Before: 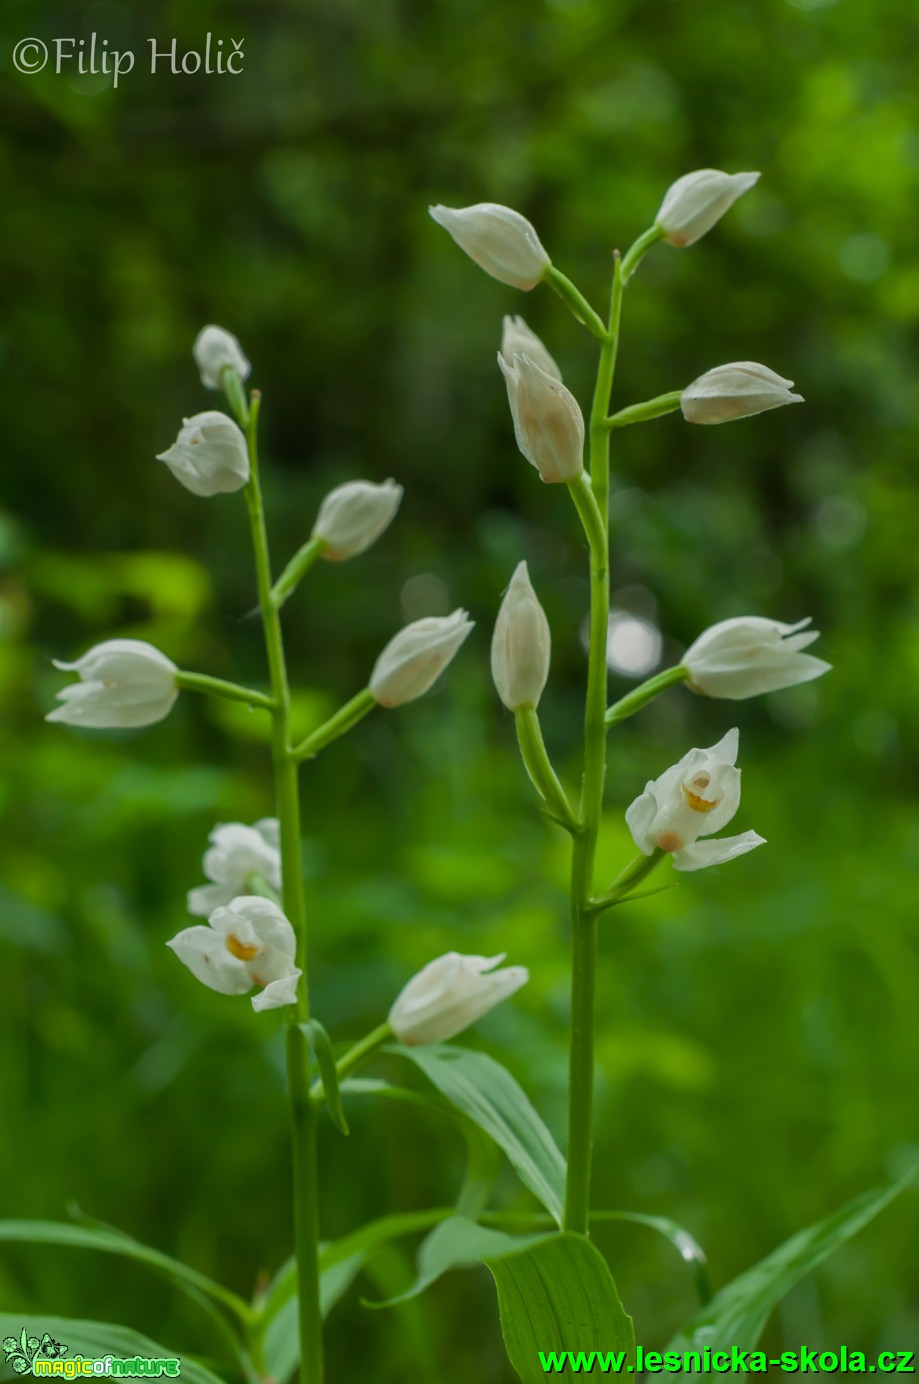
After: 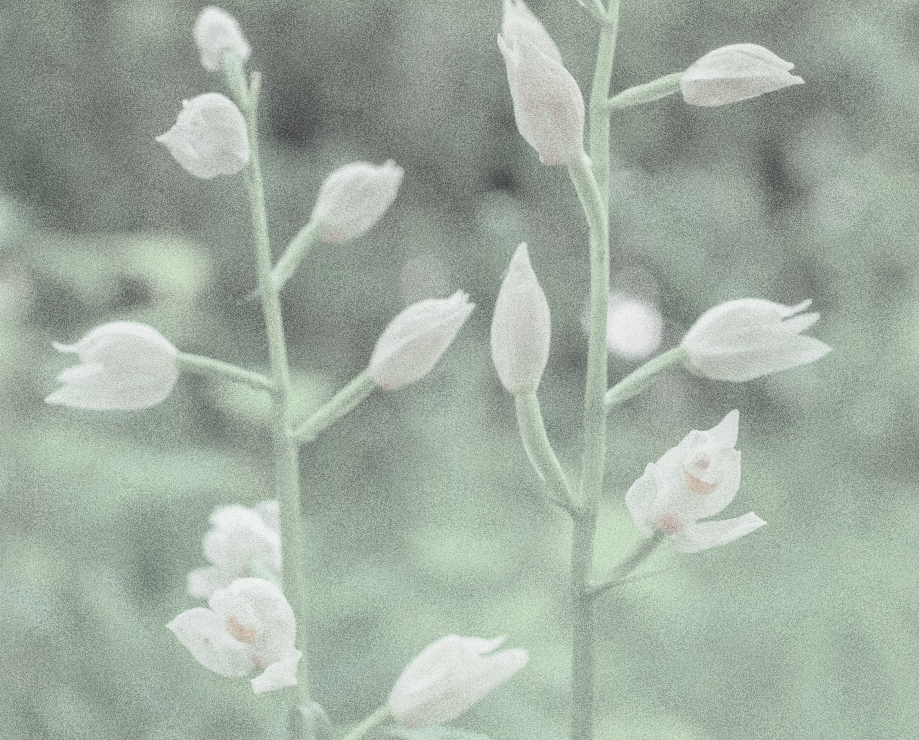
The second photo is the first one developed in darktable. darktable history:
color contrast: green-magenta contrast 0.3, blue-yellow contrast 0.15
crop and rotate: top 23.043%, bottom 23.437%
grain: coarseness 10.62 ISO, strength 55.56%
contrast brightness saturation: brightness 1
